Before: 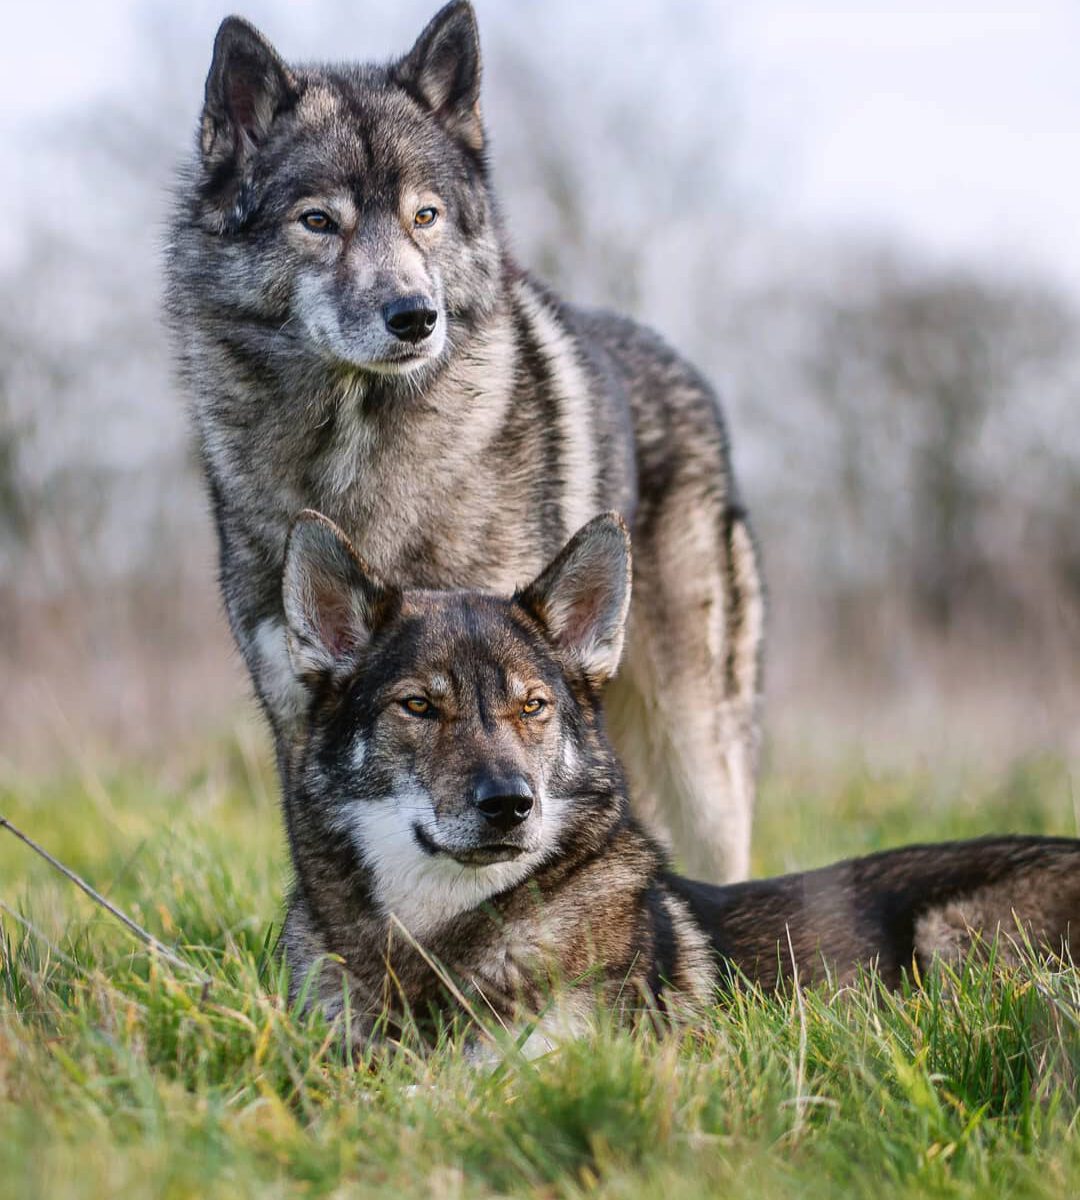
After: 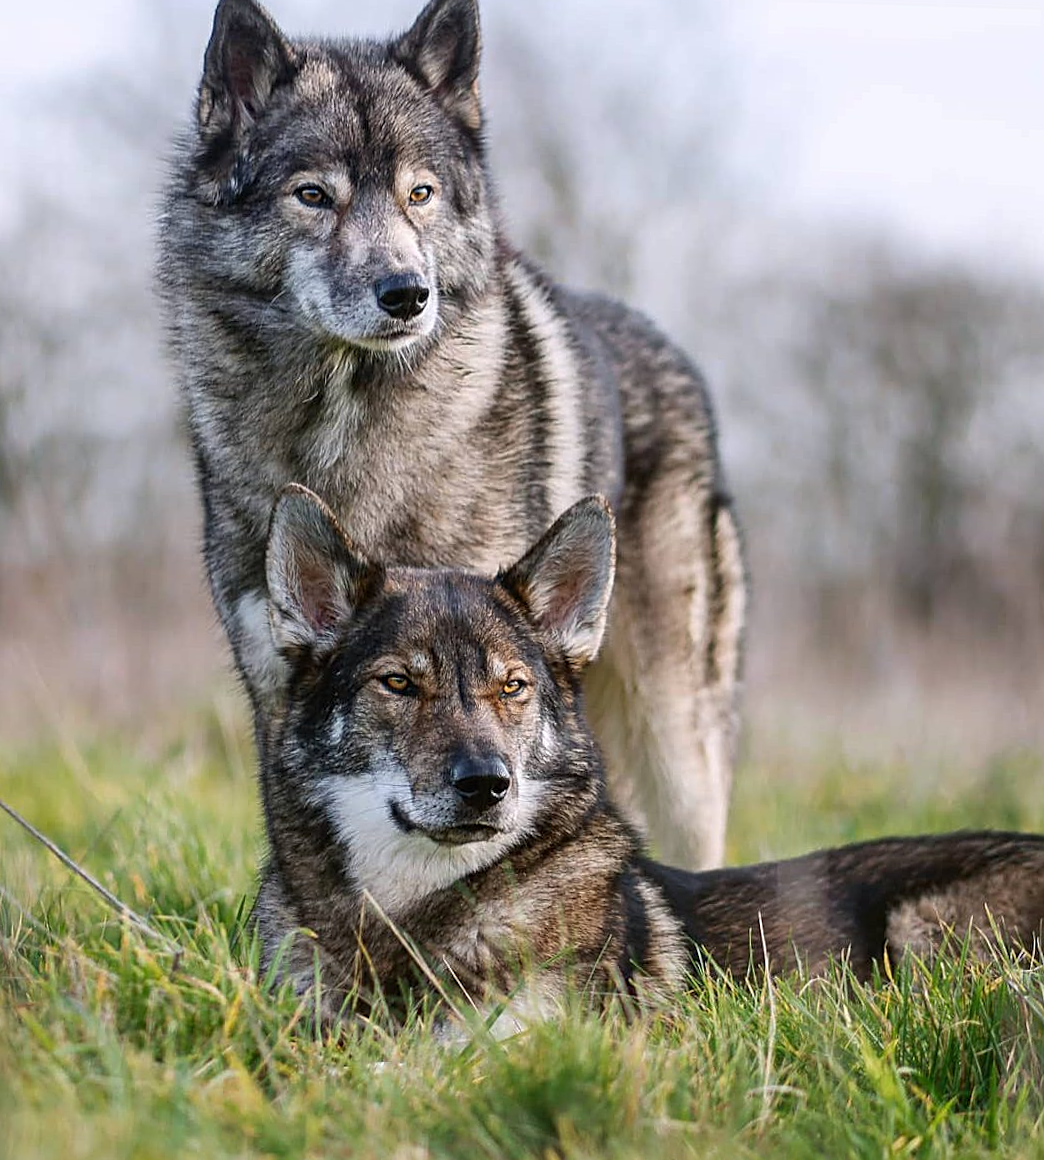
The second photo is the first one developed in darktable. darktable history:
crop and rotate: angle -1.78°
sharpen: on, module defaults
